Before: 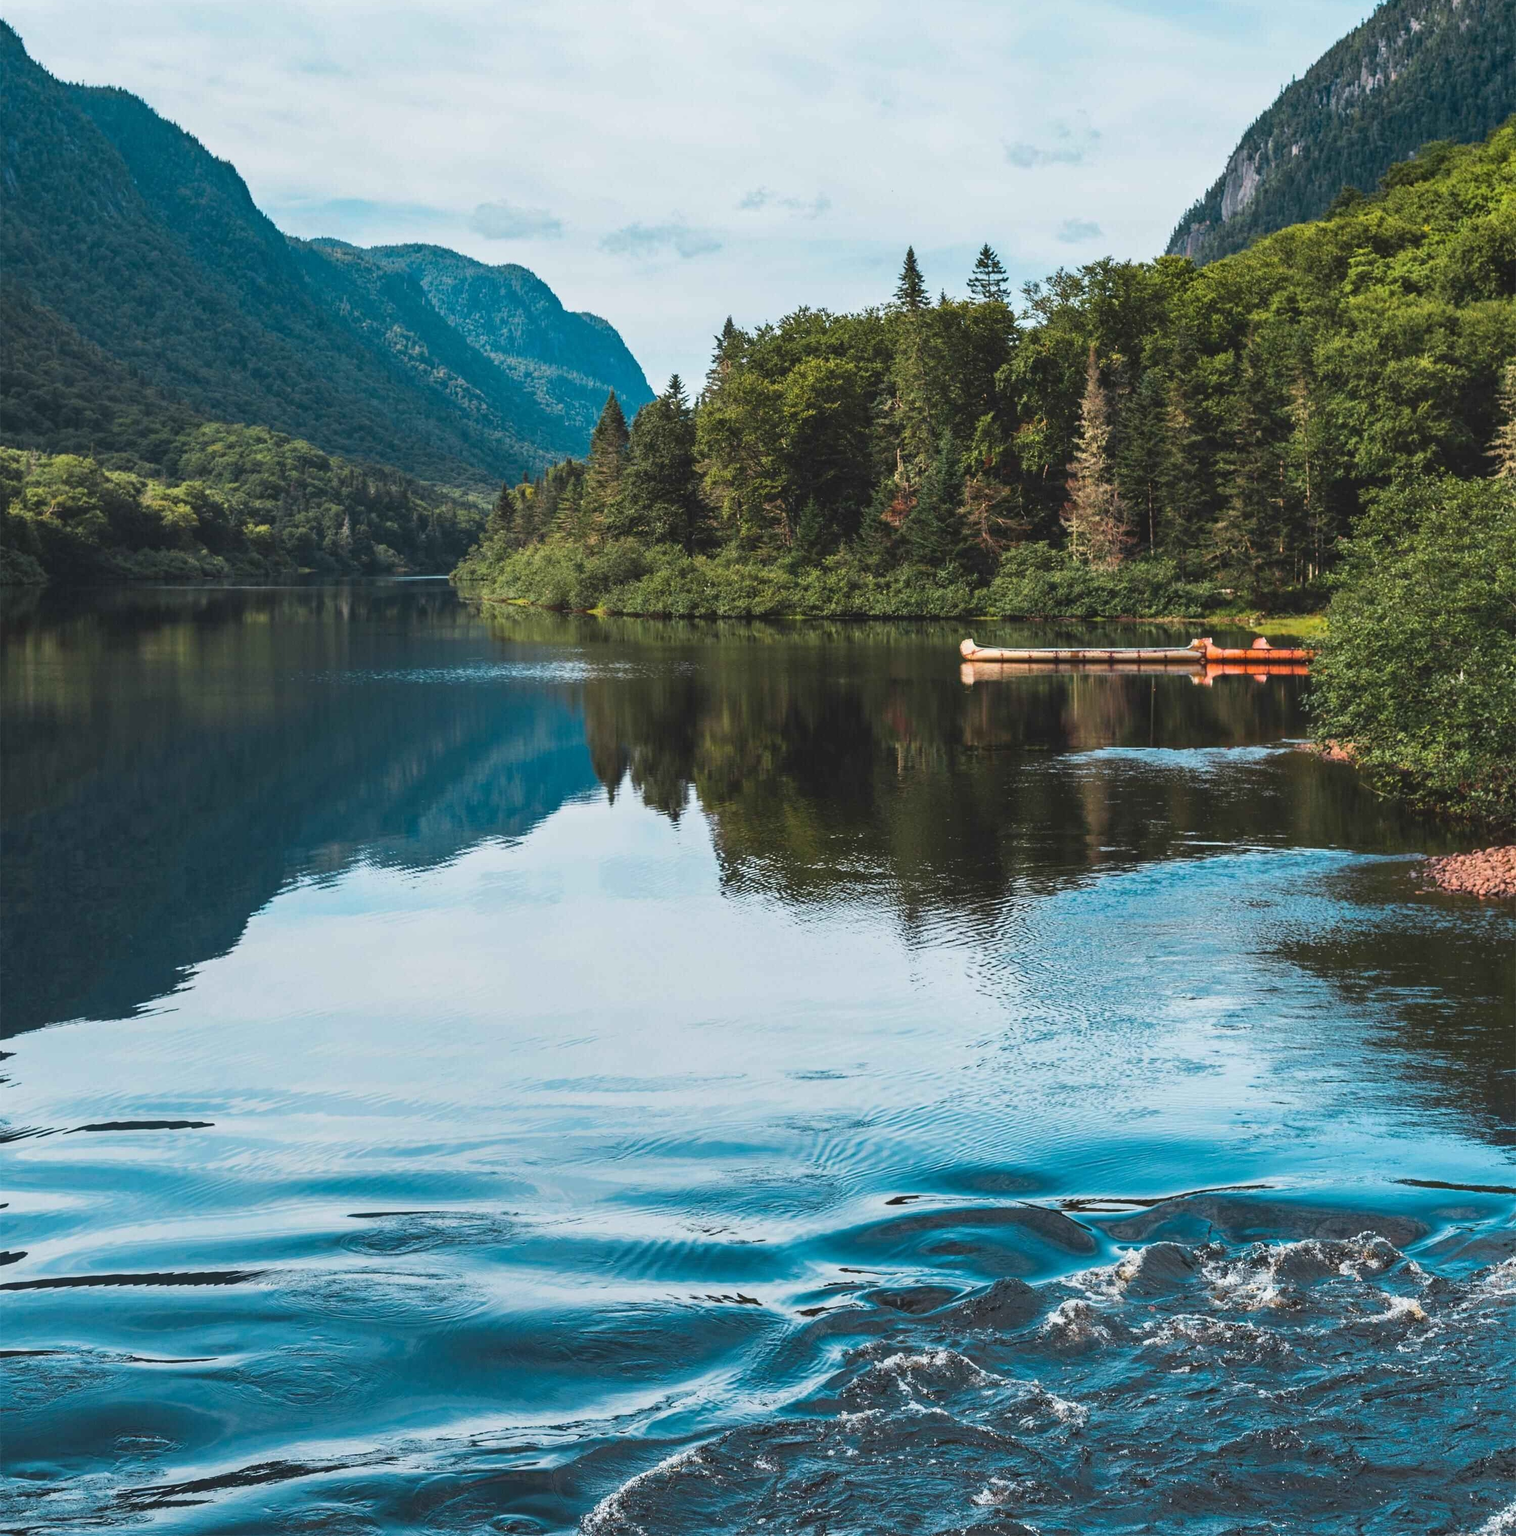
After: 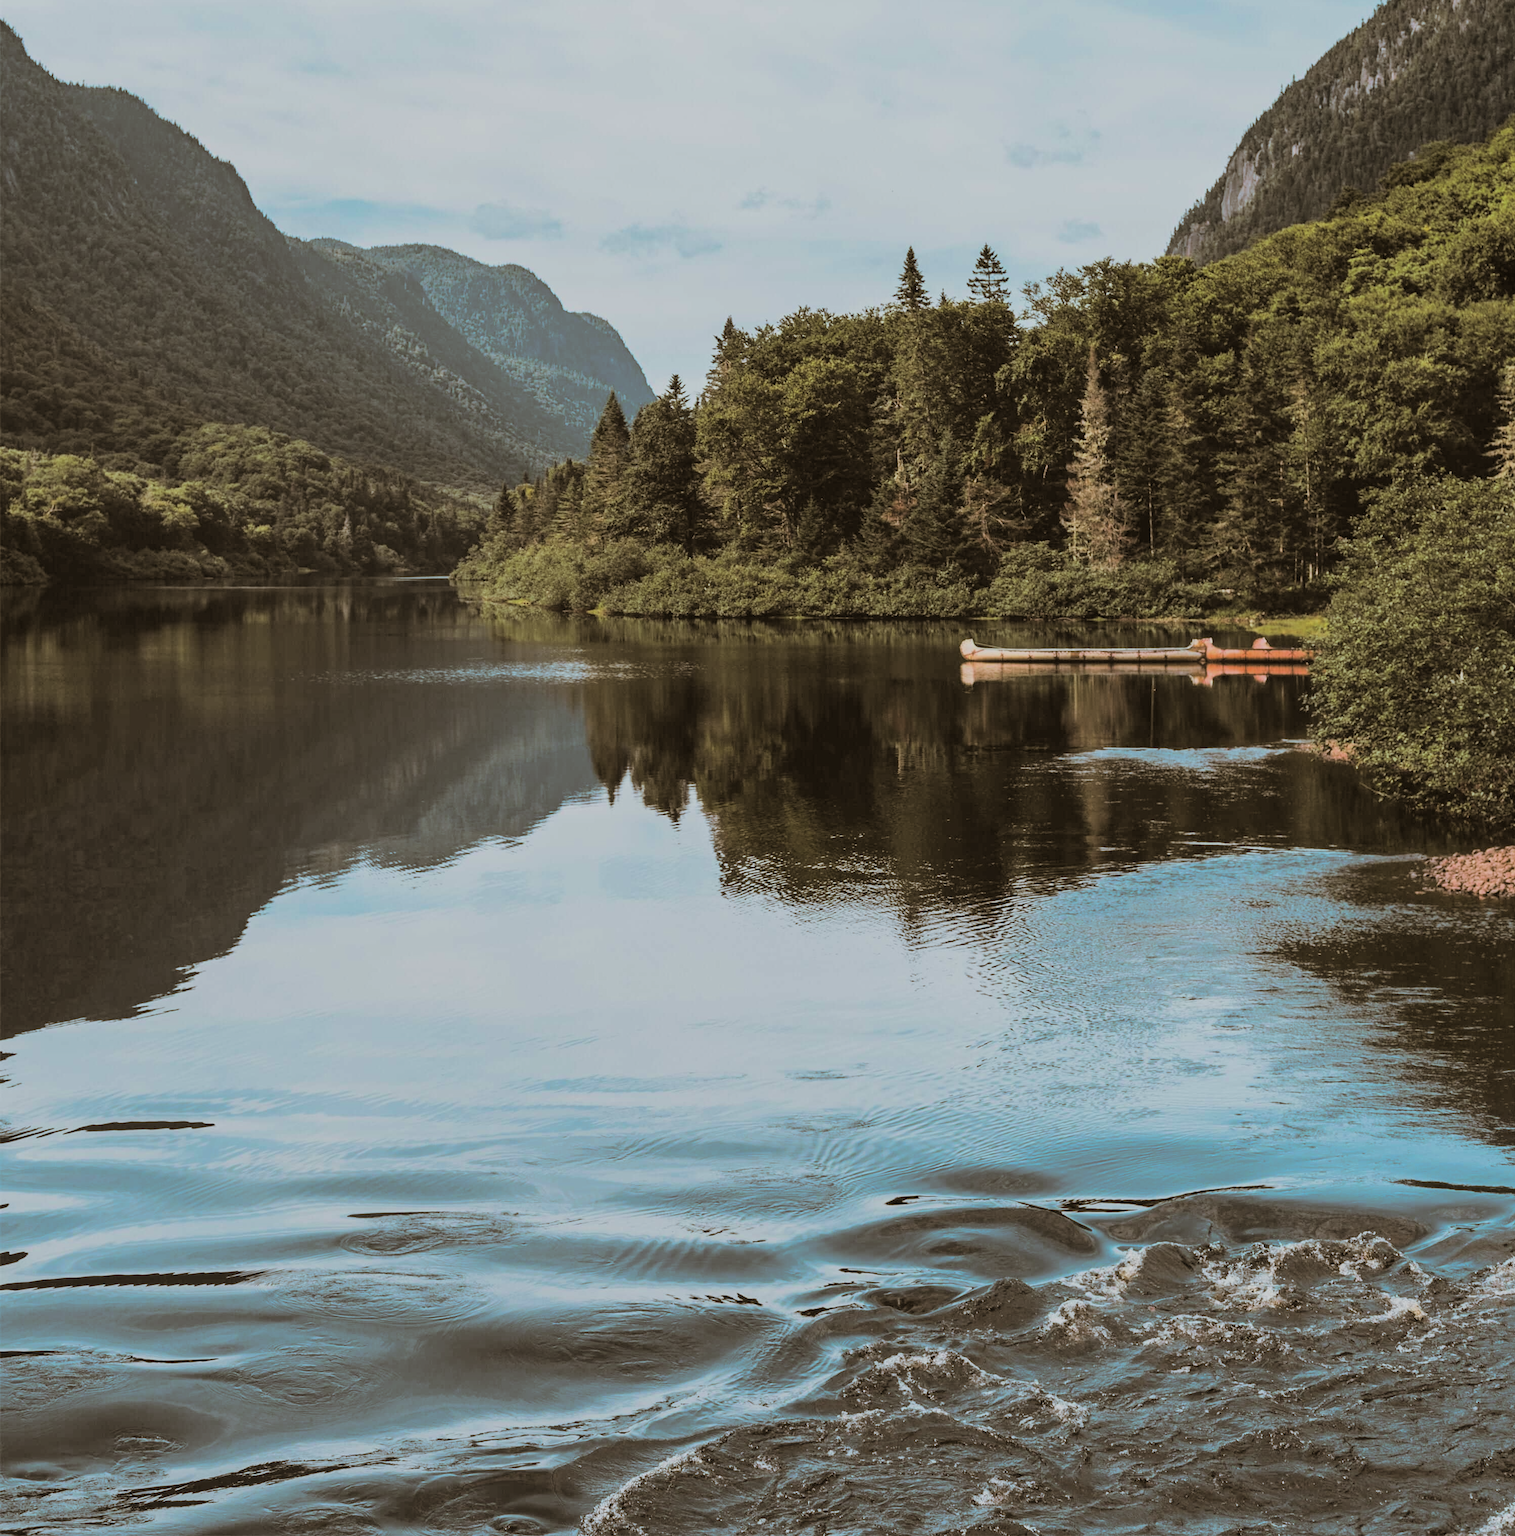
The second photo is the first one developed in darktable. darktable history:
filmic rgb: black relative exposure -7.65 EV, white relative exposure 4.56 EV, hardness 3.61
split-toning: shadows › hue 37.98°, highlights › hue 185.58°, balance -55.261
